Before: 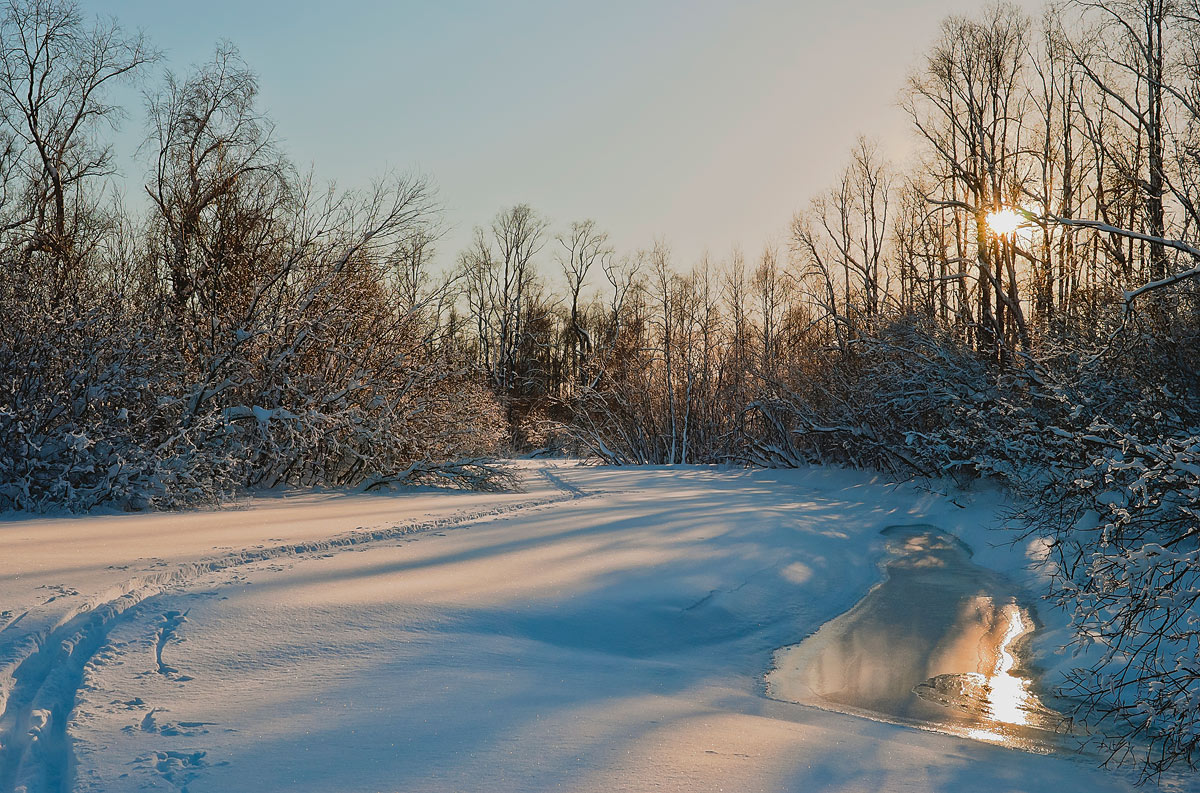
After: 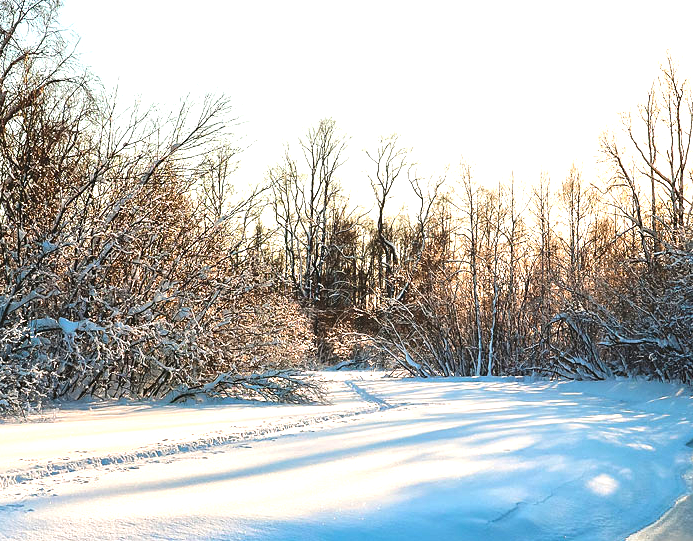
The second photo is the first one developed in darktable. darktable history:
crop: left 16.202%, top 11.208%, right 26.045%, bottom 20.557%
tone equalizer: -8 EV -0.417 EV, -7 EV -0.389 EV, -6 EV -0.333 EV, -5 EV -0.222 EV, -3 EV 0.222 EV, -2 EV 0.333 EV, -1 EV 0.389 EV, +0 EV 0.417 EV, edges refinement/feathering 500, mask exposure compensation -1.57 EV, preserve details no
exposure: black level correction 0, exposure 1.3 EV, compensate exposure bias true, compensate highlight preservation false
